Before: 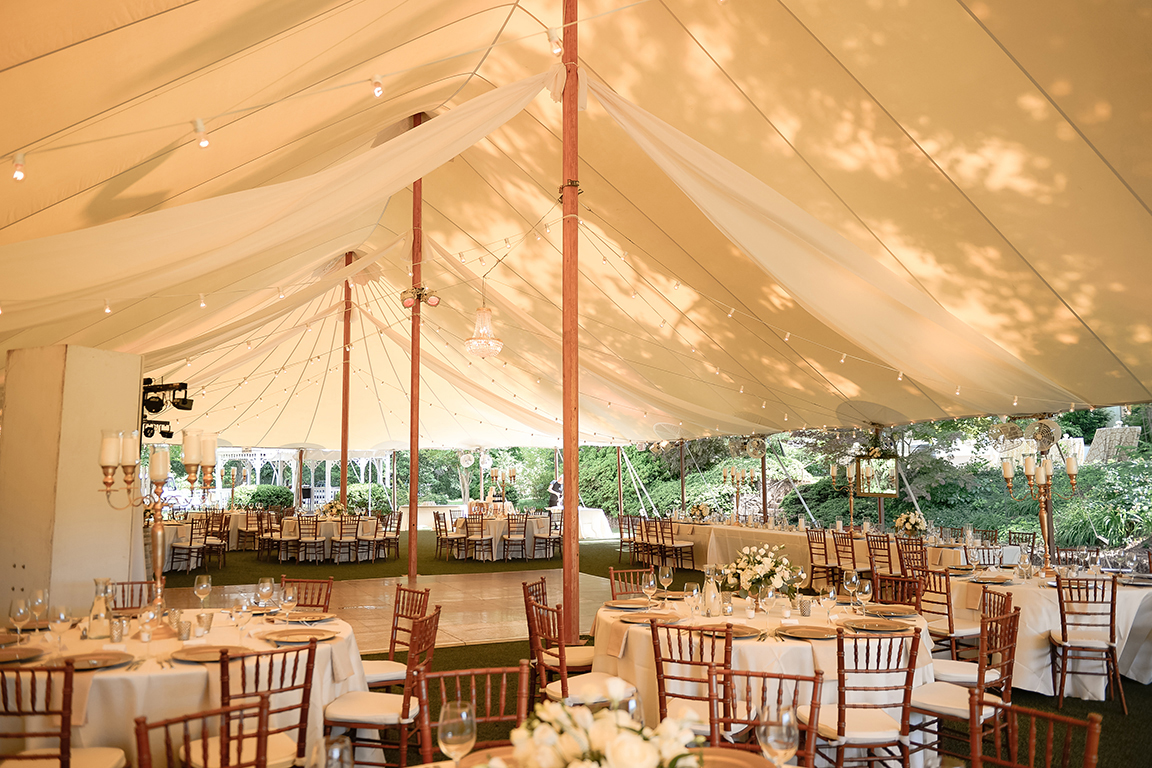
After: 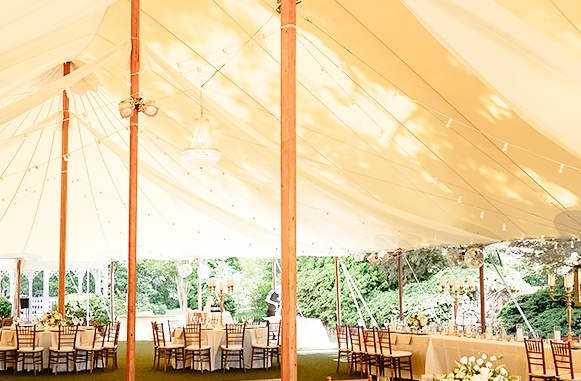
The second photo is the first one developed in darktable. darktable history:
base curve: curves: ch0 [(0, 0) (0.028, 0.03) (0.121, 0.232) (0.46, 0.748) (0.859, 0.968) (1, 1)], preserve colors none
crop: left 24.542%, top 24.852%, right 24.961%, bottom 25.446%
